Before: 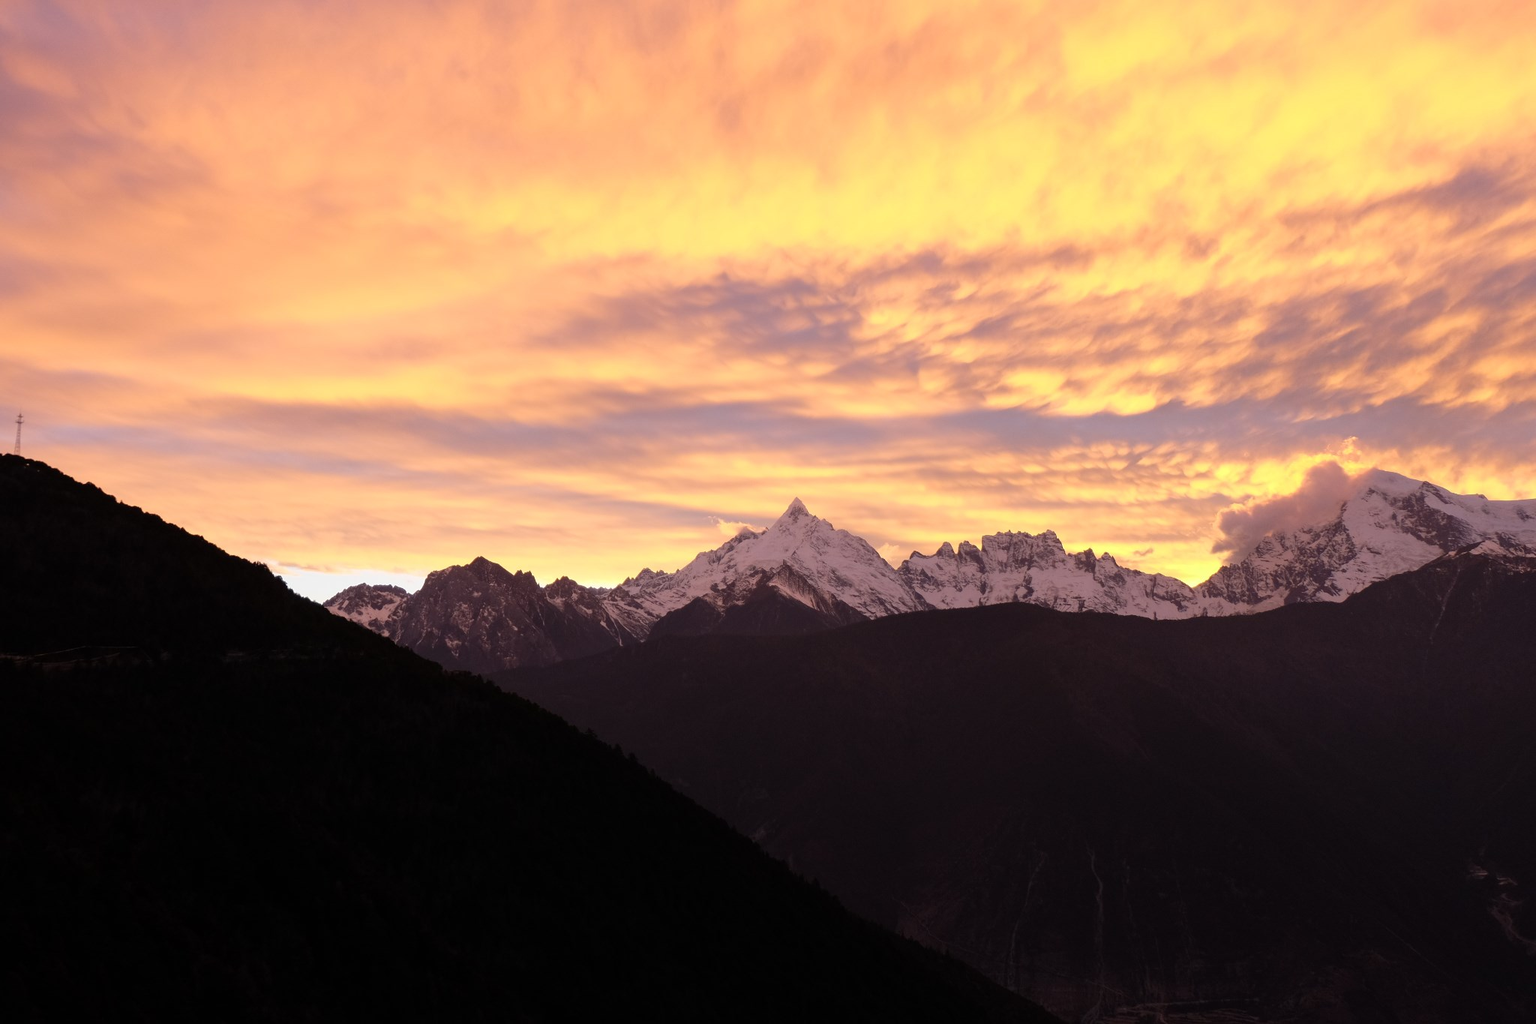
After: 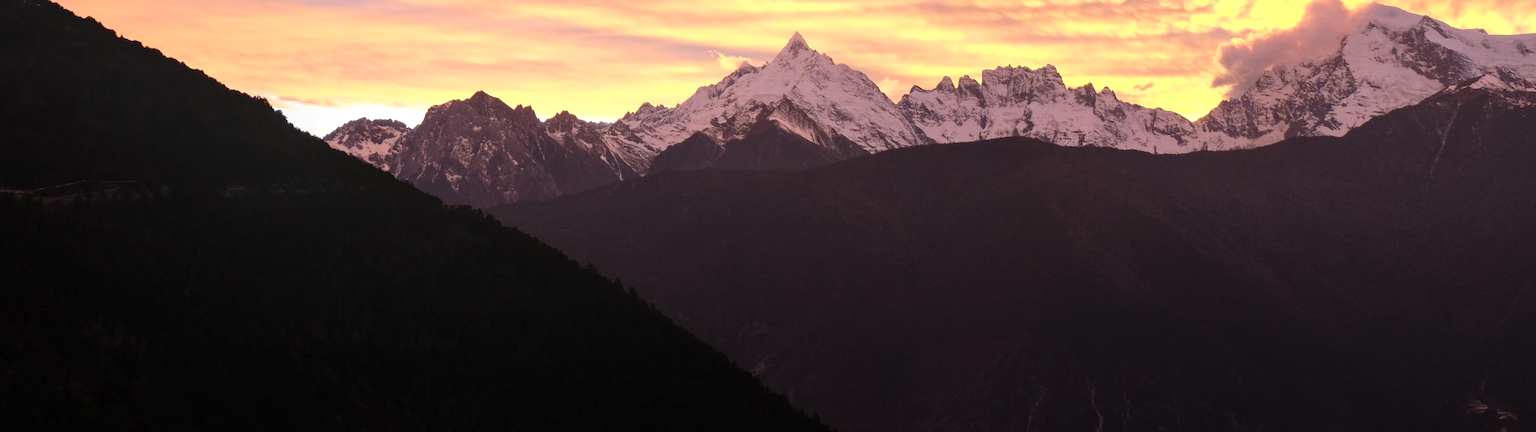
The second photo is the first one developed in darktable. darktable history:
crop: top 45.506%, bottom 12.169%
local contrast: detail 110%
exposure: black level correction 0, exposure 0.498 EV, compensate exposure bias true, compensate highlight preservation false
